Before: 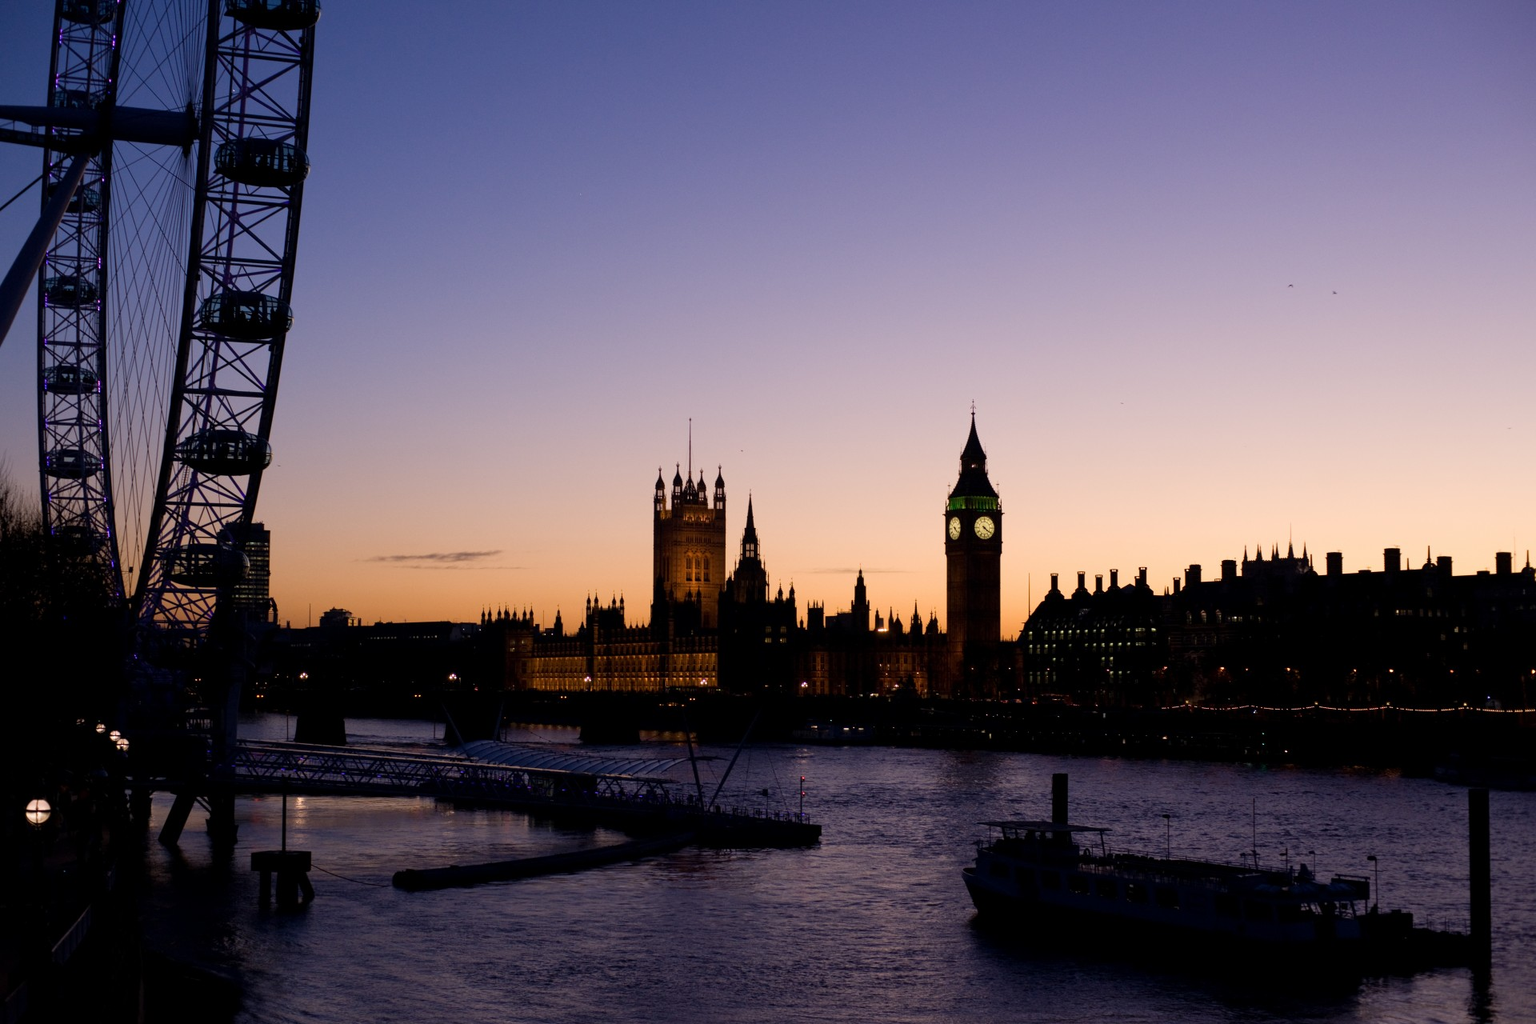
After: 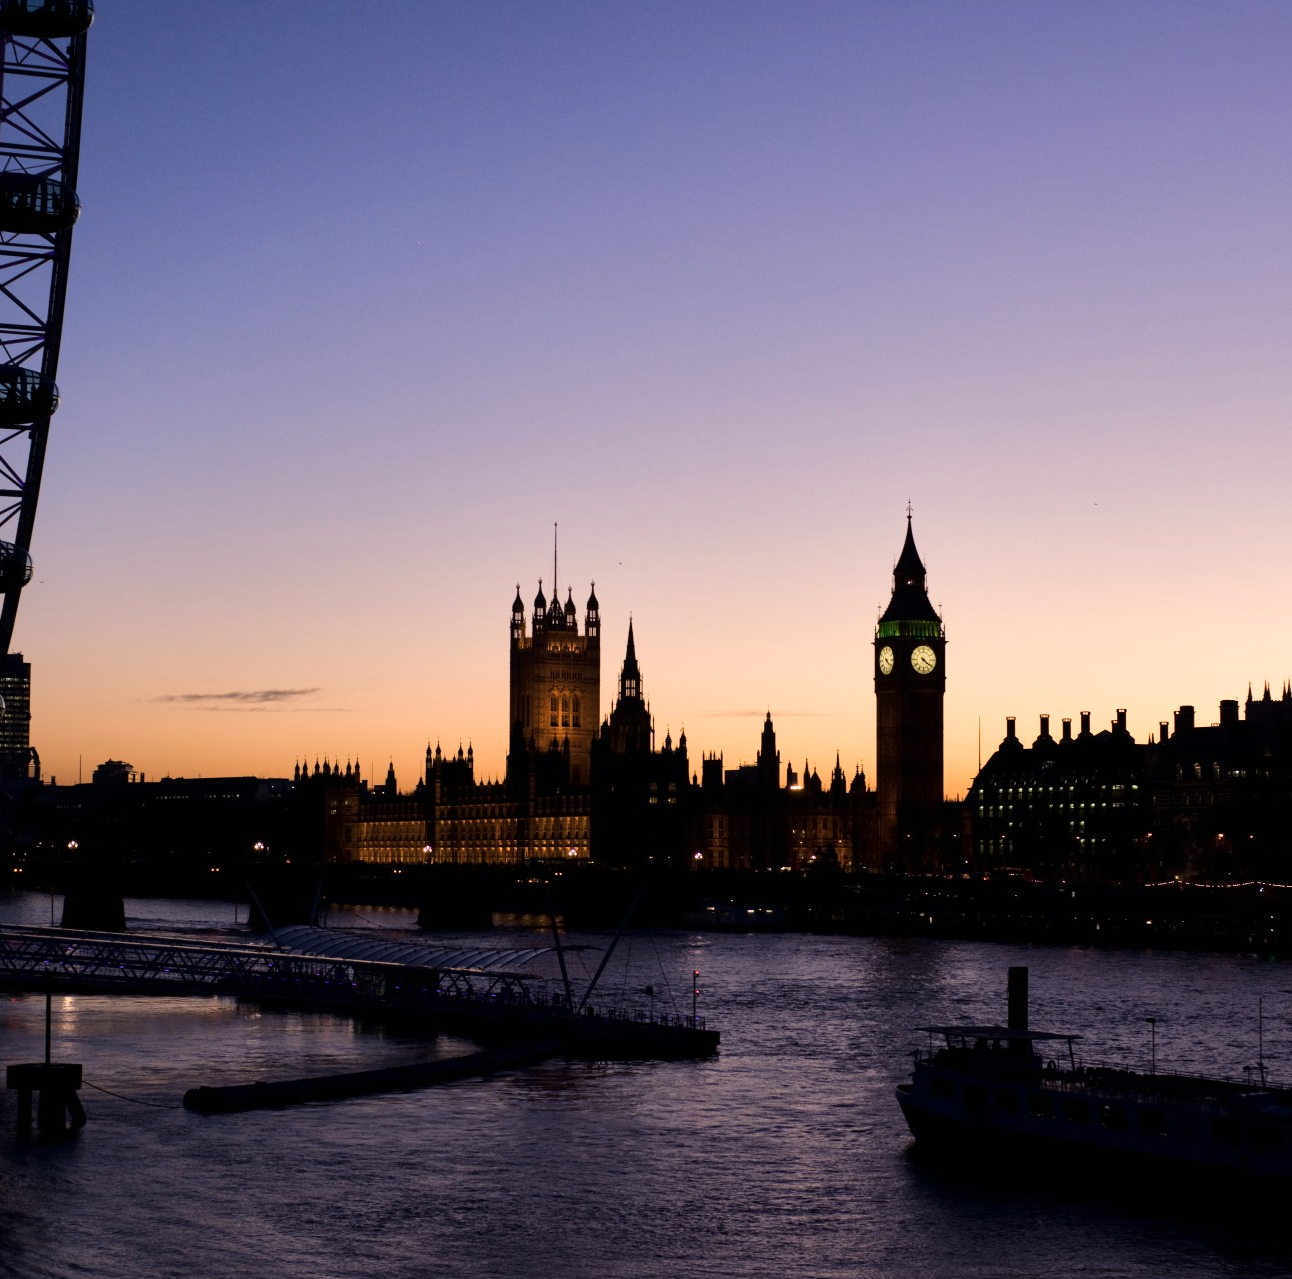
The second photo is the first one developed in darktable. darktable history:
contrast brightness saturation: saturation -0.068
tone curve: curves: ch0 [(0, 0.003) (0.056, 0.041) (0.211, 0.187) (0.482, 0.519) (0.836, 0.864) (0.997, 0.984)]; ch1 [(0, 0) (0.276, 0.206) (0.393, 0.364) (0.482, 0.471) (0.506, 0.5) (0.523, 0.523) (0.572, 0.604) (0.635, 0.665) (0.695, 0.759) (1, 1)]; ch2 [(0, 0) (0.438, 0.456) (0.473, 0.47) (0.503, 0.503) (0.536, 0.527) (0.562, 0.584) (0.612, 0.61) (0.679, 0.72) (1, 1)], color space Lab, linked channels, preserve colors none
crop and rotate: left 16.012%, right 16.645%
exposure: exposure 0.127 EV, compensate highlight preservation false
shadows and highlights: shadows 13.1, white point adjustment 1.18, soften with gaussian
